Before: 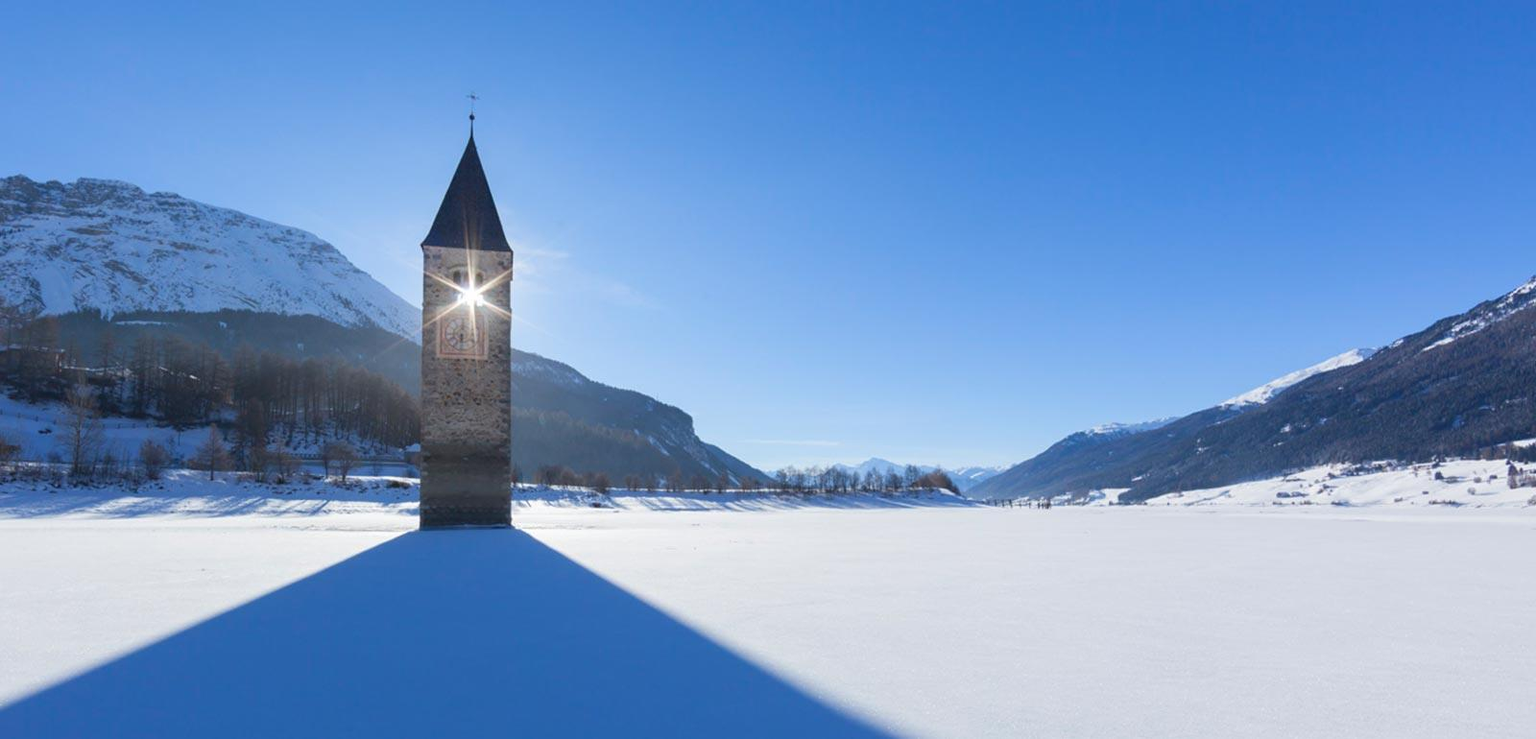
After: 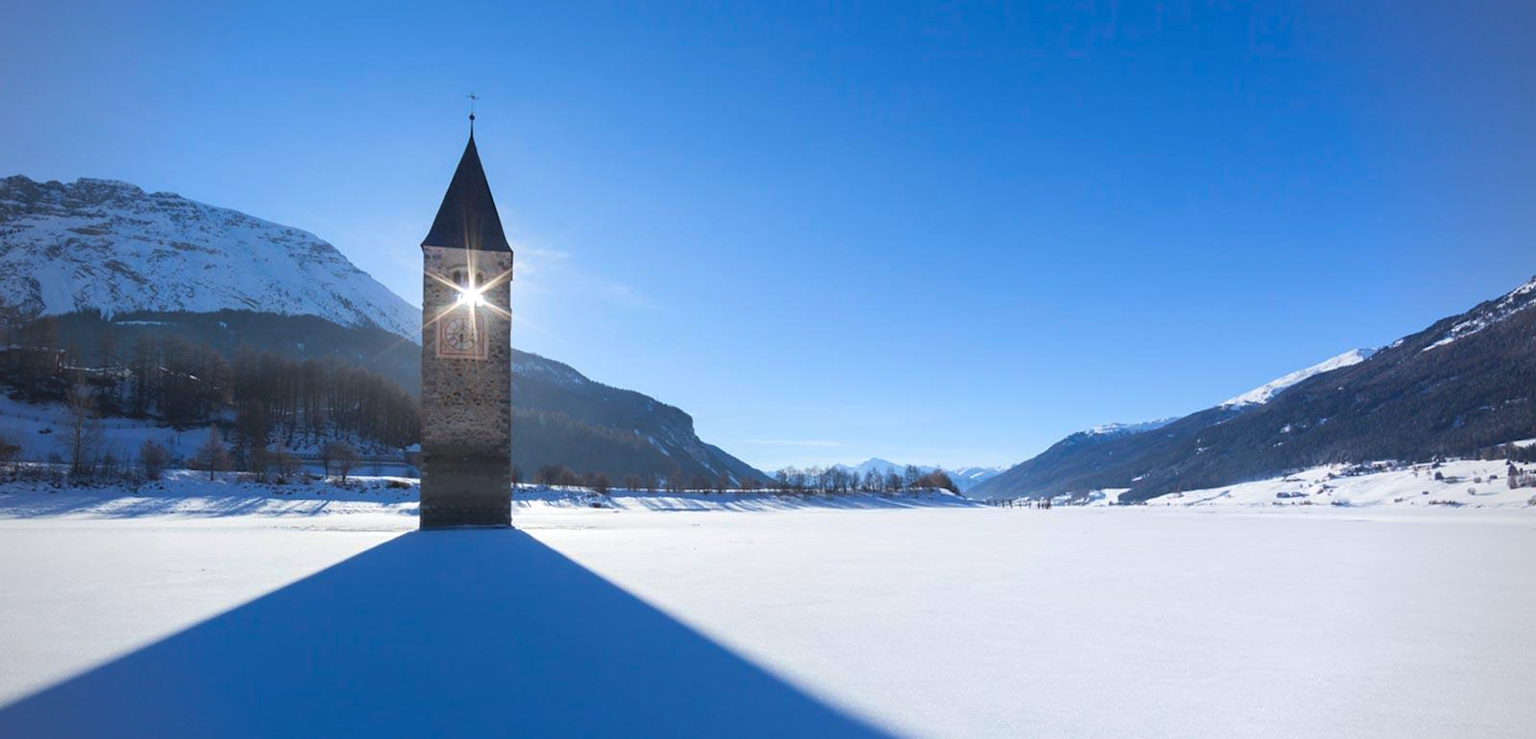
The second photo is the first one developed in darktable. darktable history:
local contrast: highlights 68%, shadows 68%, detail 82%, midtone range 0.325
vignetting: fall-off radius 60.92%
color balance rgb: shadows lift › luminance -10%, power › luminance -9%, linear chroma grading › global chroma 10%, global vibrance 10%, contrast 15%, saturation formula JzAzBz (2021)
